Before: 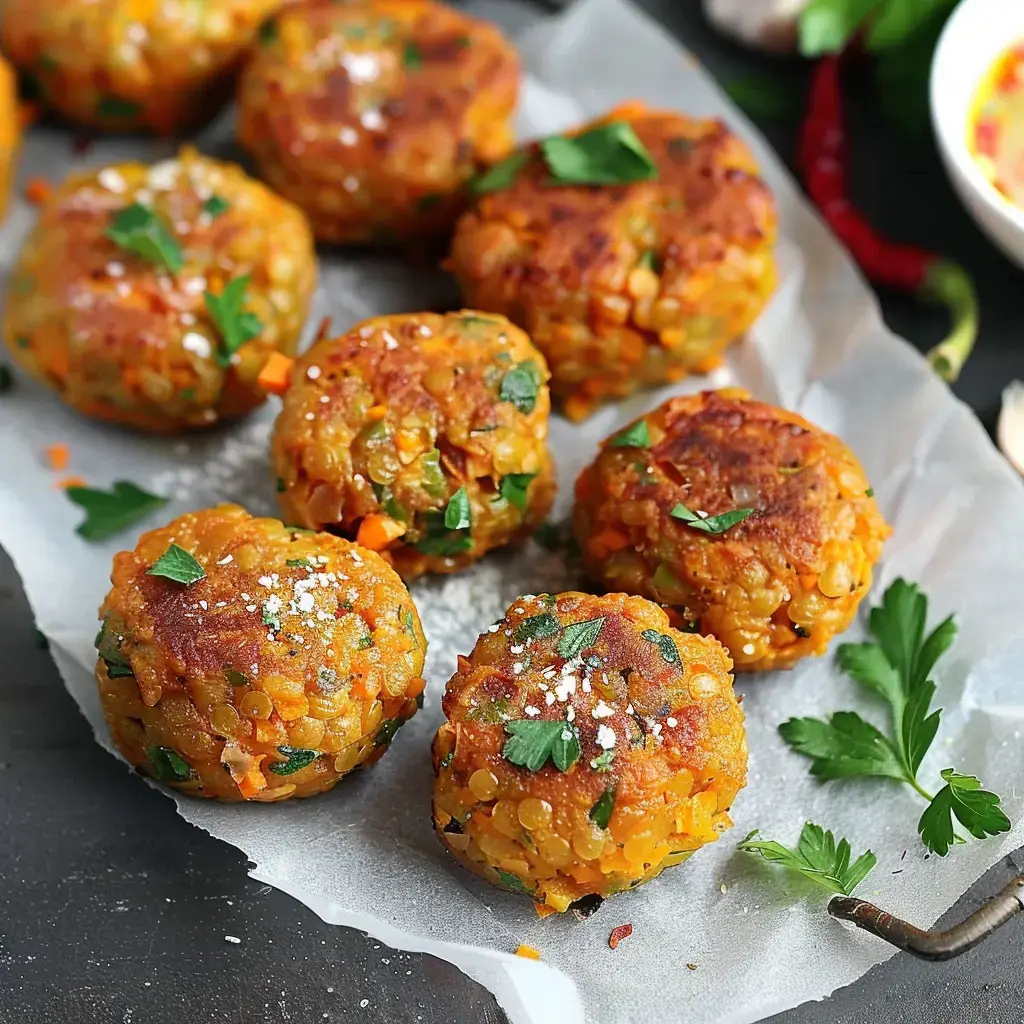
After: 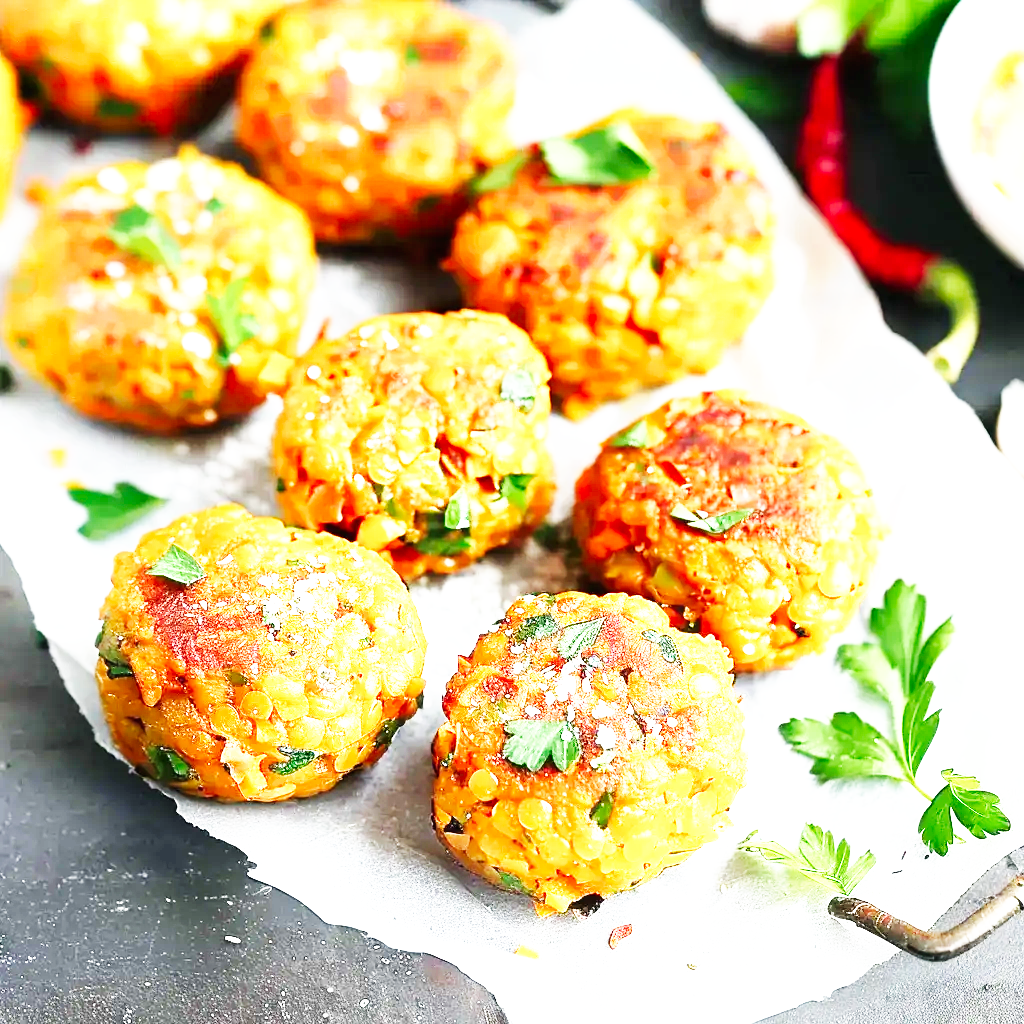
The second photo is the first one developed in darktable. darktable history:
base curve: curves: ch0 [(0, 0) (0.007, 0.004) (0.027, 0.03) (0.046, 0.07) (0.207, 0.54) (0.442, 0.872) (0.673, 0.972) (1, 1)], preserve colors none
exposure: black level correction 0, exposure 1.181 EV, compensate highlight preservation false
